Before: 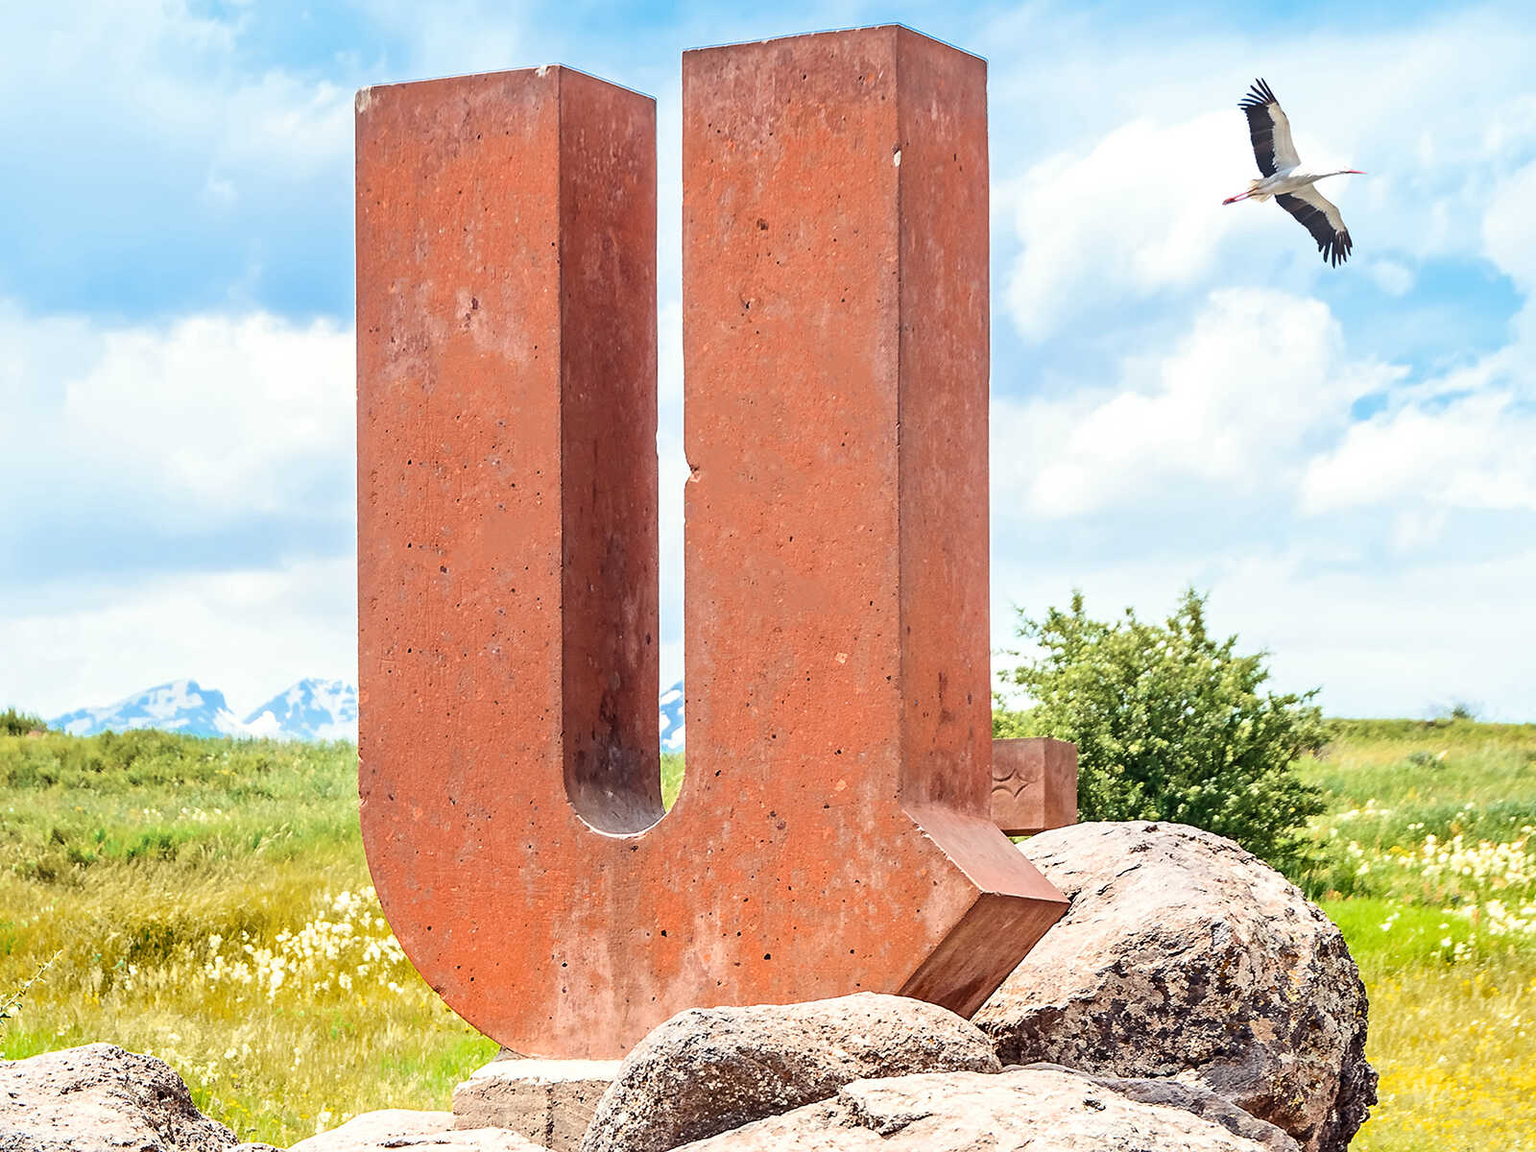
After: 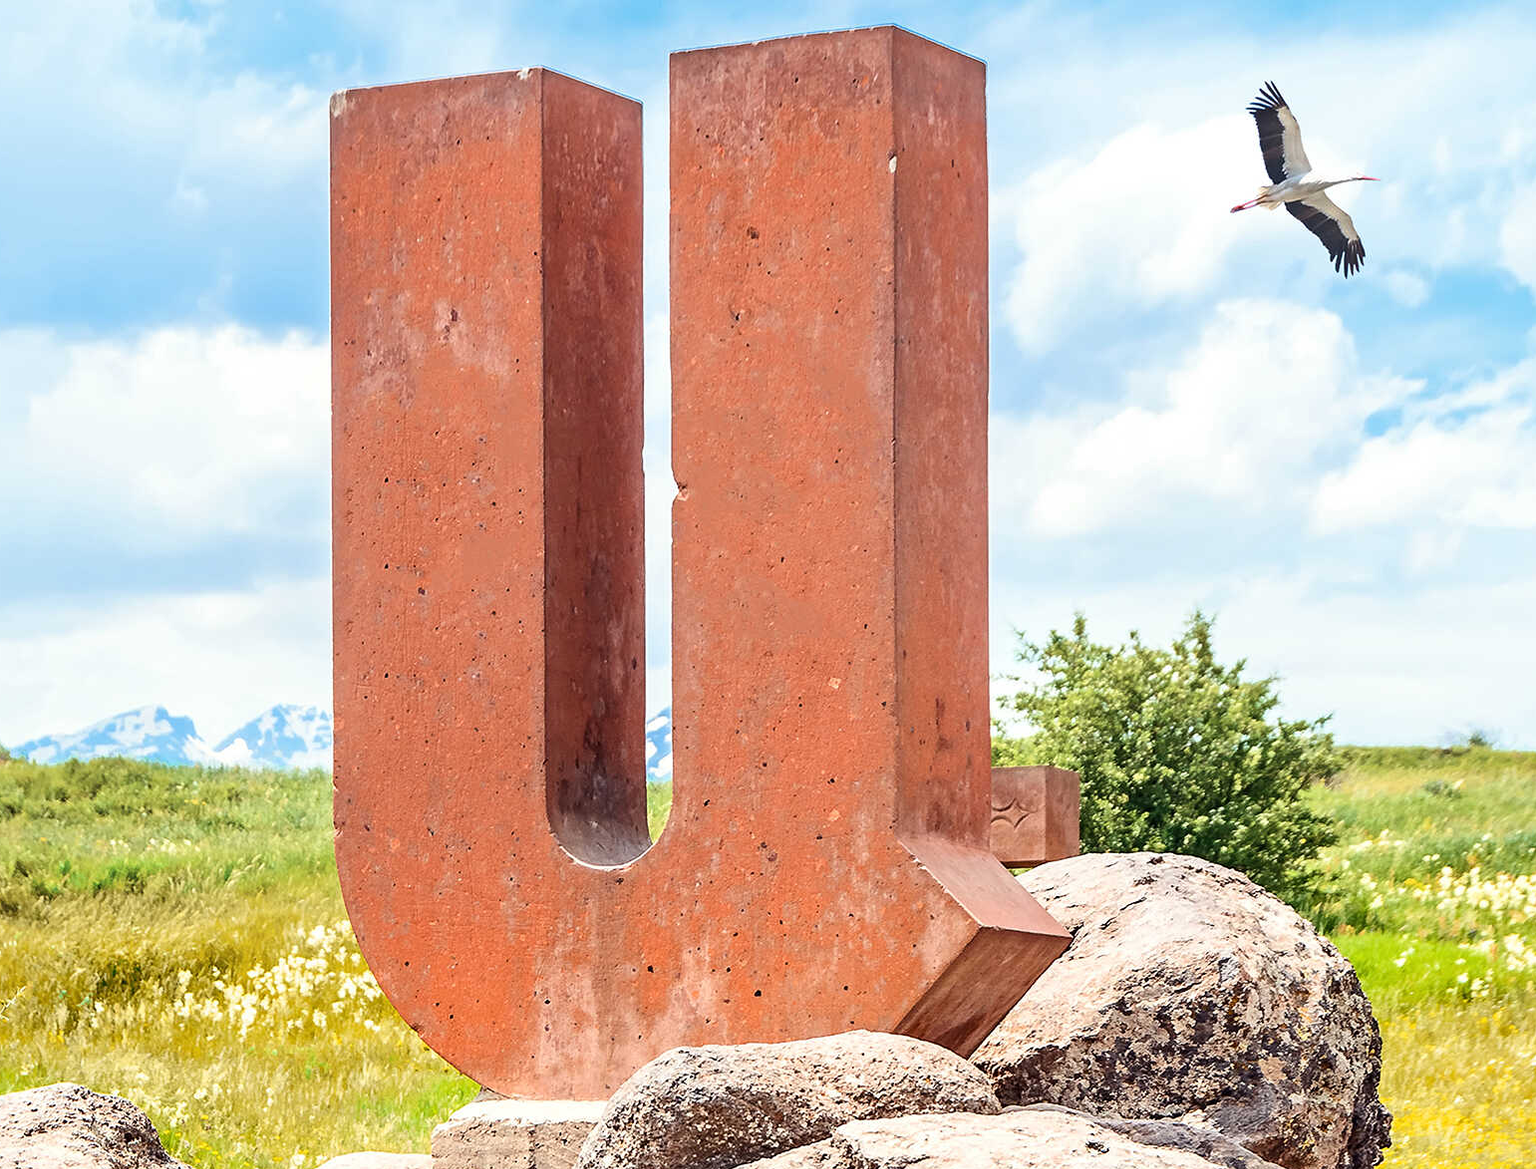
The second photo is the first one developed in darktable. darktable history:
crop and rotate: left 2.536%, right 1.107%, bottom 2.246%
